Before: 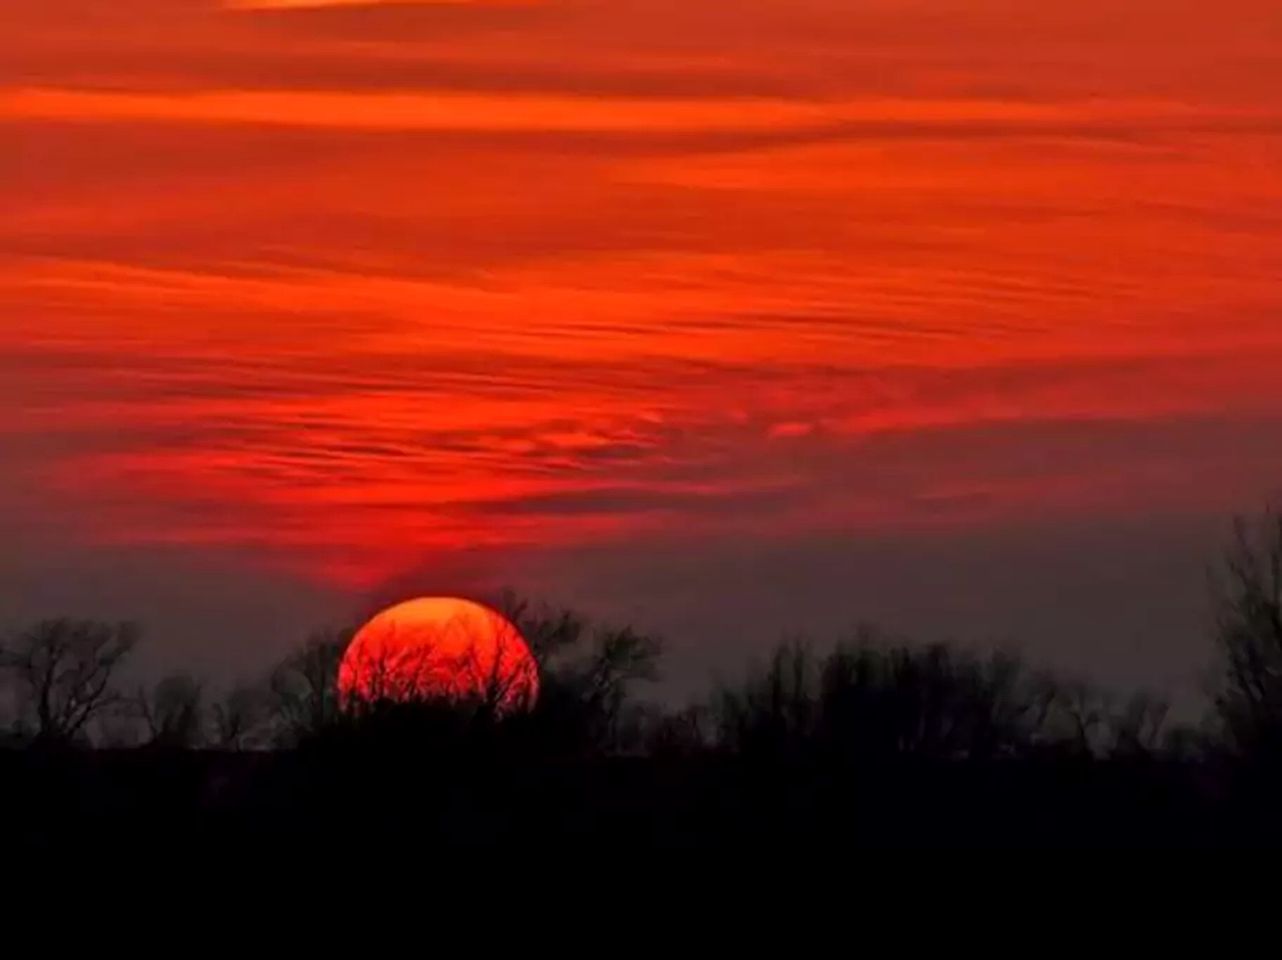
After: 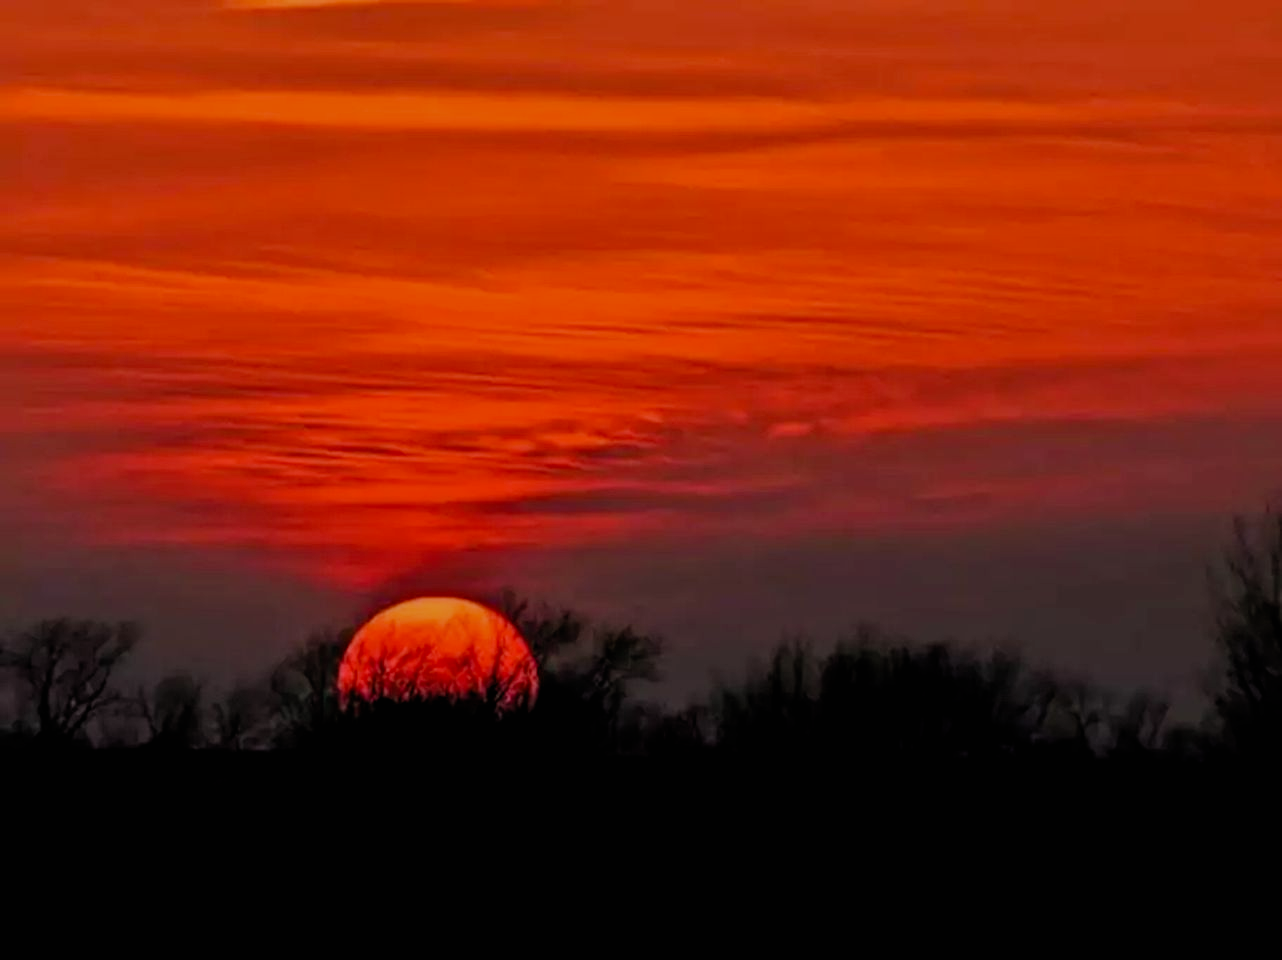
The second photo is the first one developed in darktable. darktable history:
filmic rgb: black relative exposure -7.98 EV, white relative exposure 3.81 EV, hardness 4.39, add noise in highlights 0, preserve chrominance no, color science v3 (2019), use custom middle-gray values true, contrast in highlights soft
